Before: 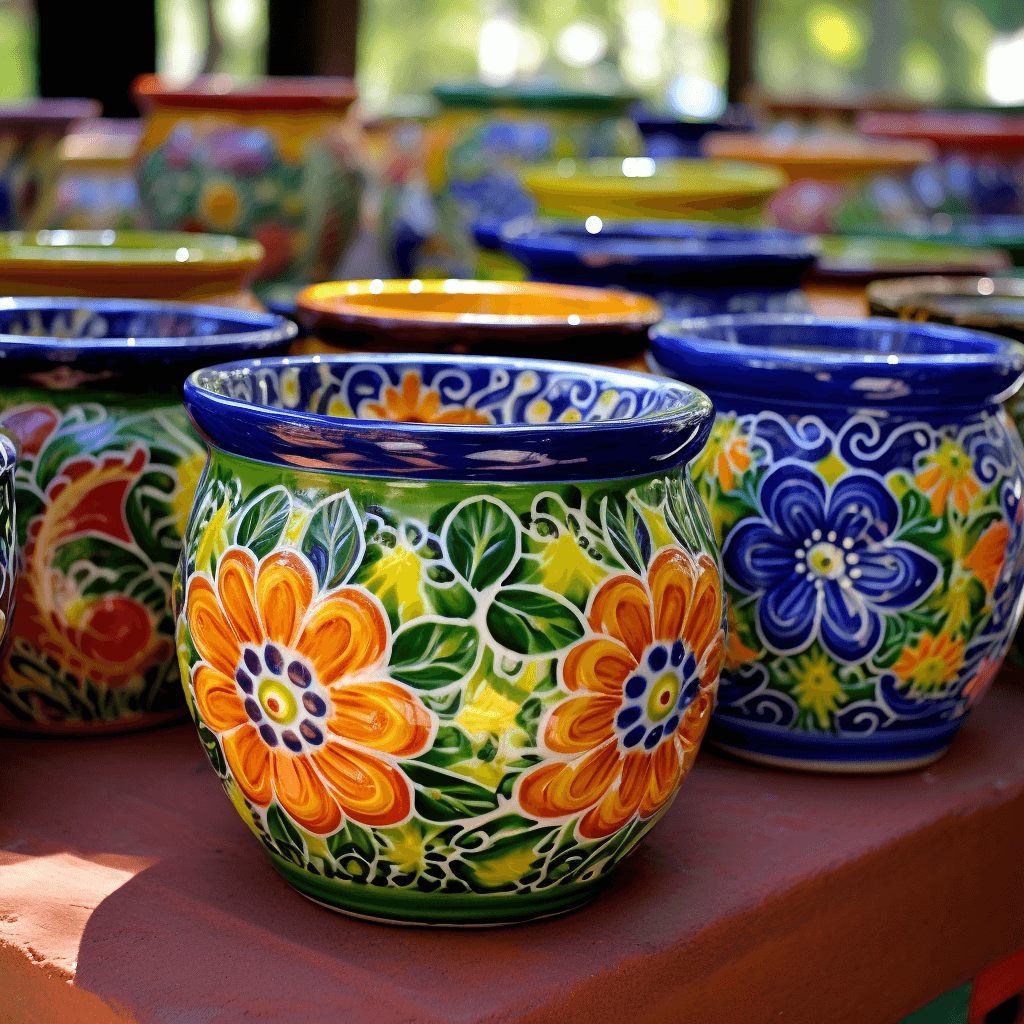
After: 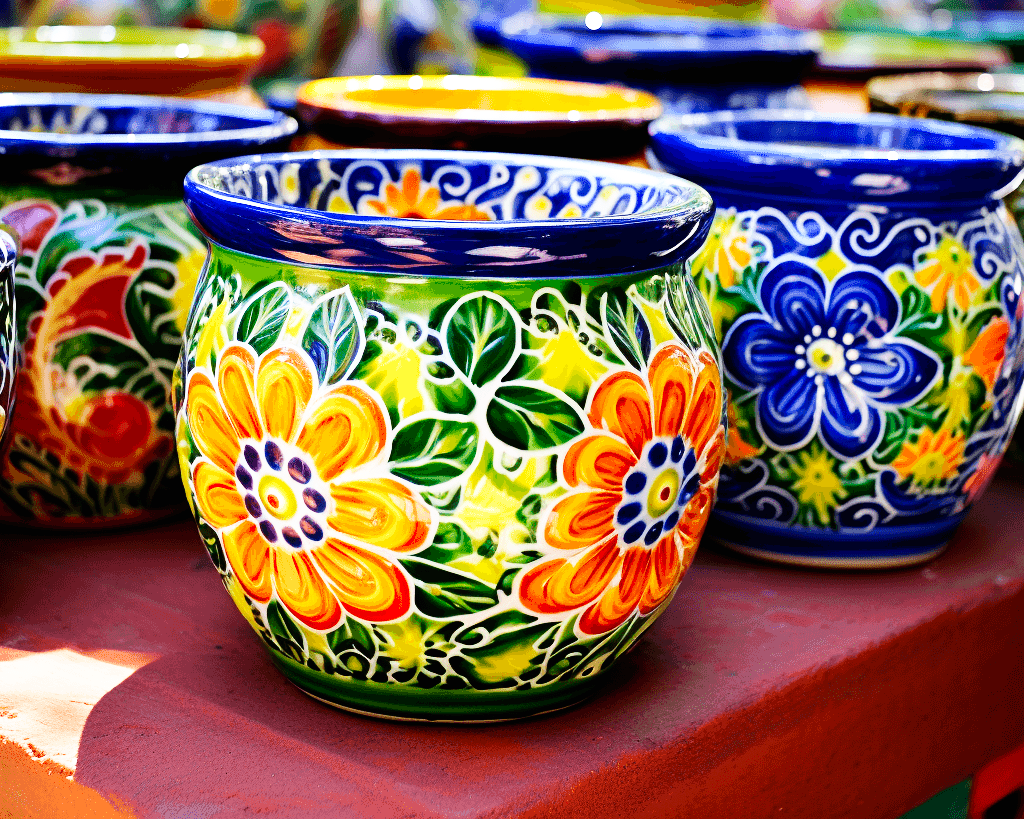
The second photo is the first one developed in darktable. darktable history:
crop and rotate: top 19.998%
base curve: curves: ch0 [(0, 0) (0.007, 0.004) (0.027, 0.03) (0.046, 0.07) (0.207, 0.54) (0.442, 0.872) (0.673, 0.972) (1, 1)], preserve colors none
